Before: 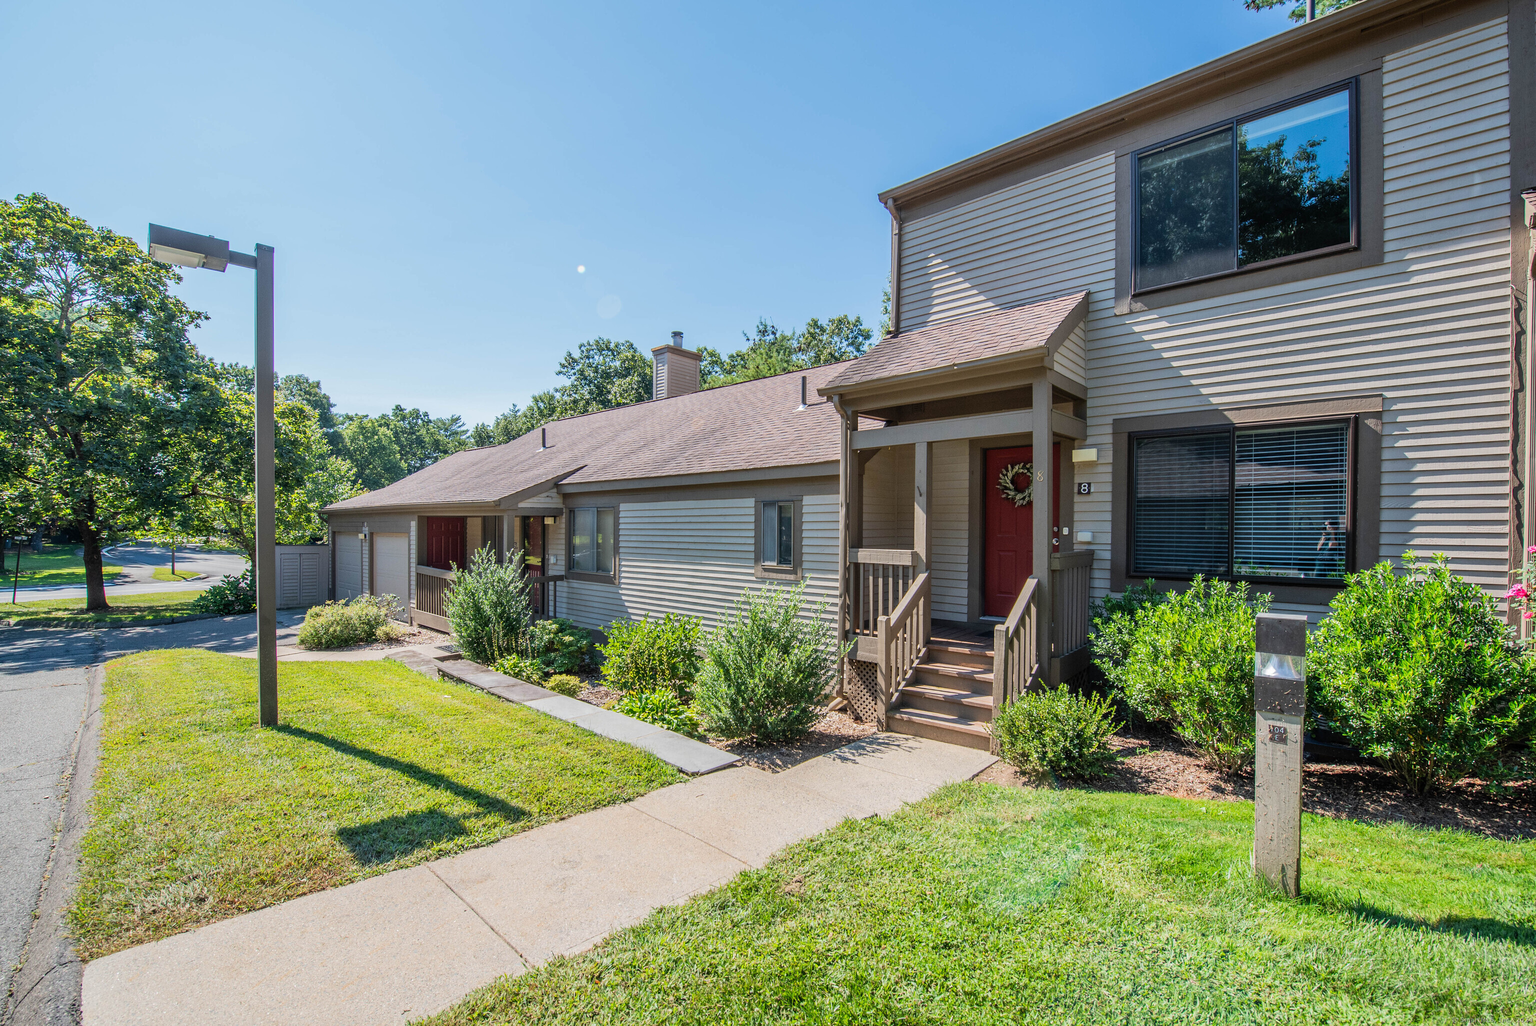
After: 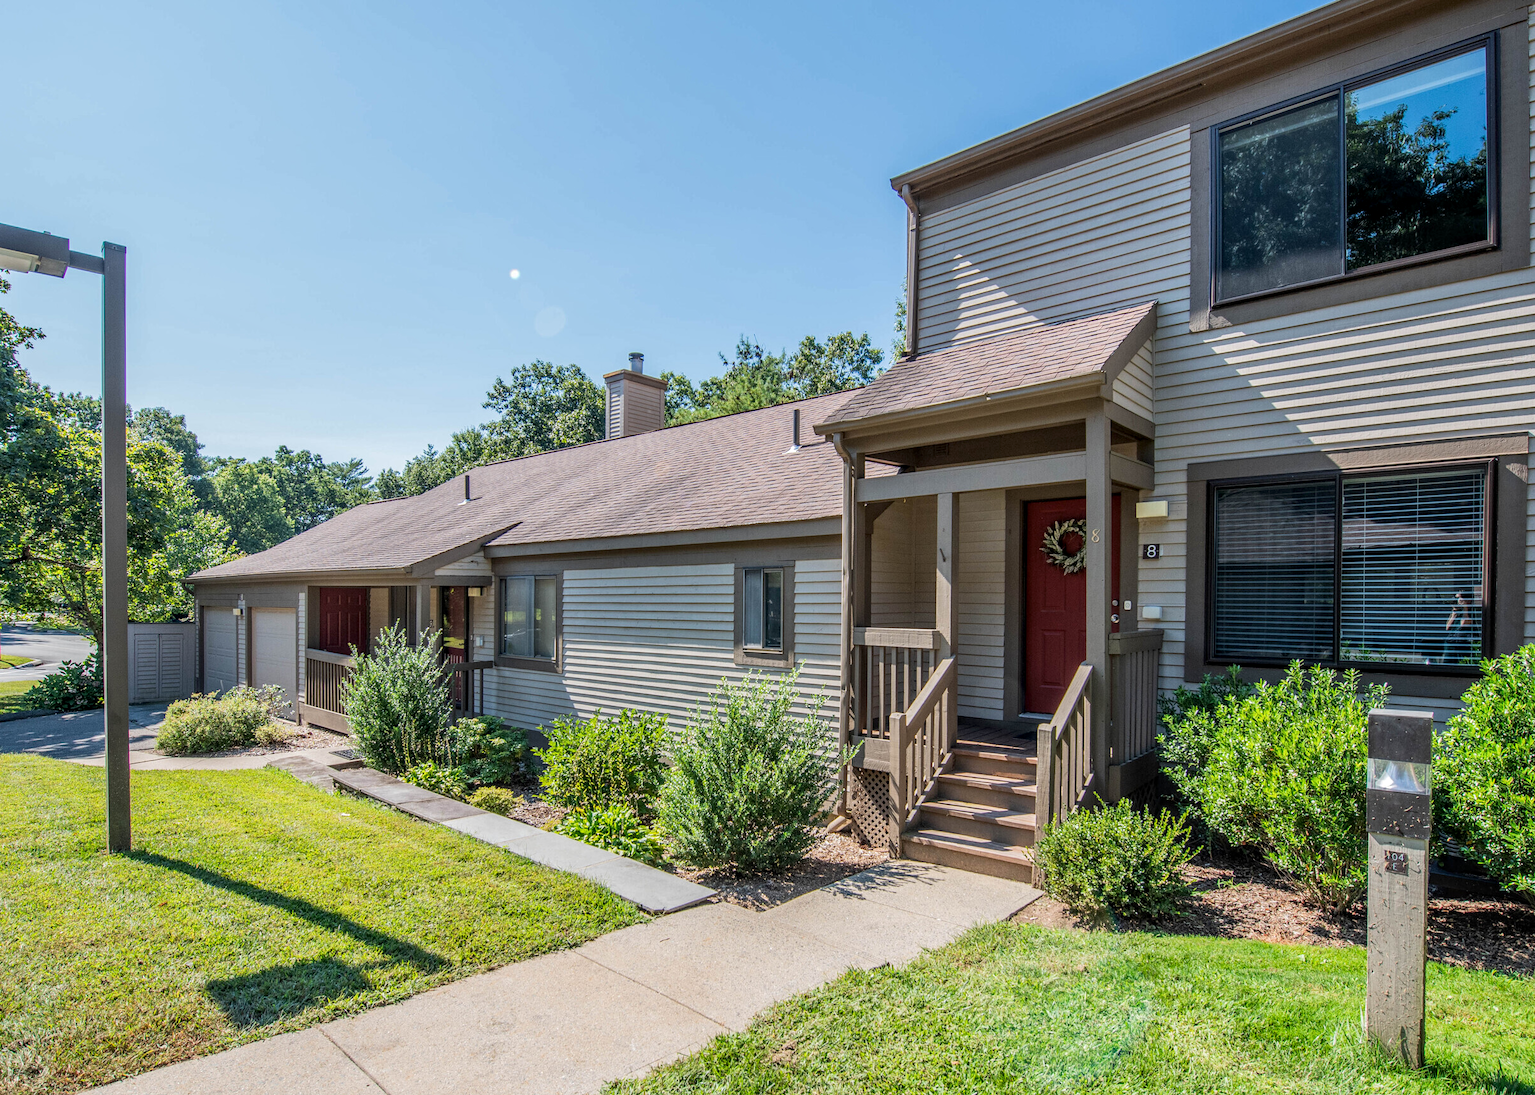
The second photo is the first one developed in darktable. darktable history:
crop: left 11.386%, top 5.151%, right 9.552%, bottom 10.412%
local contrast: on, module defaults
